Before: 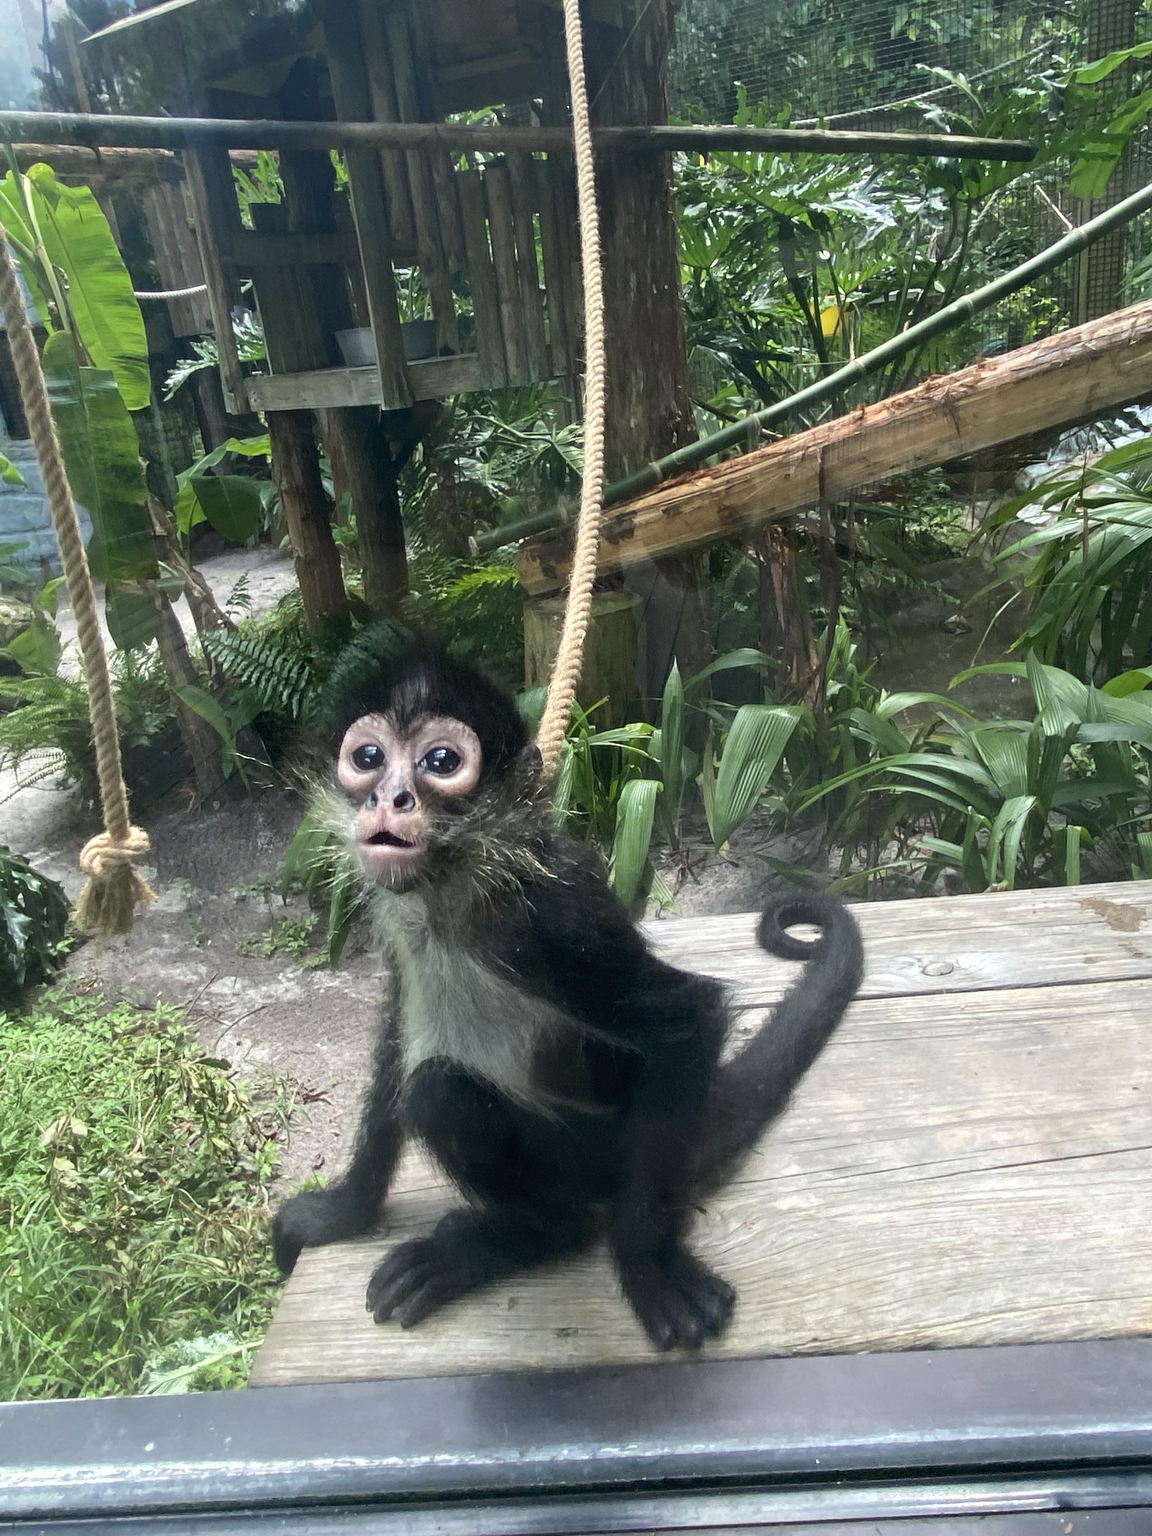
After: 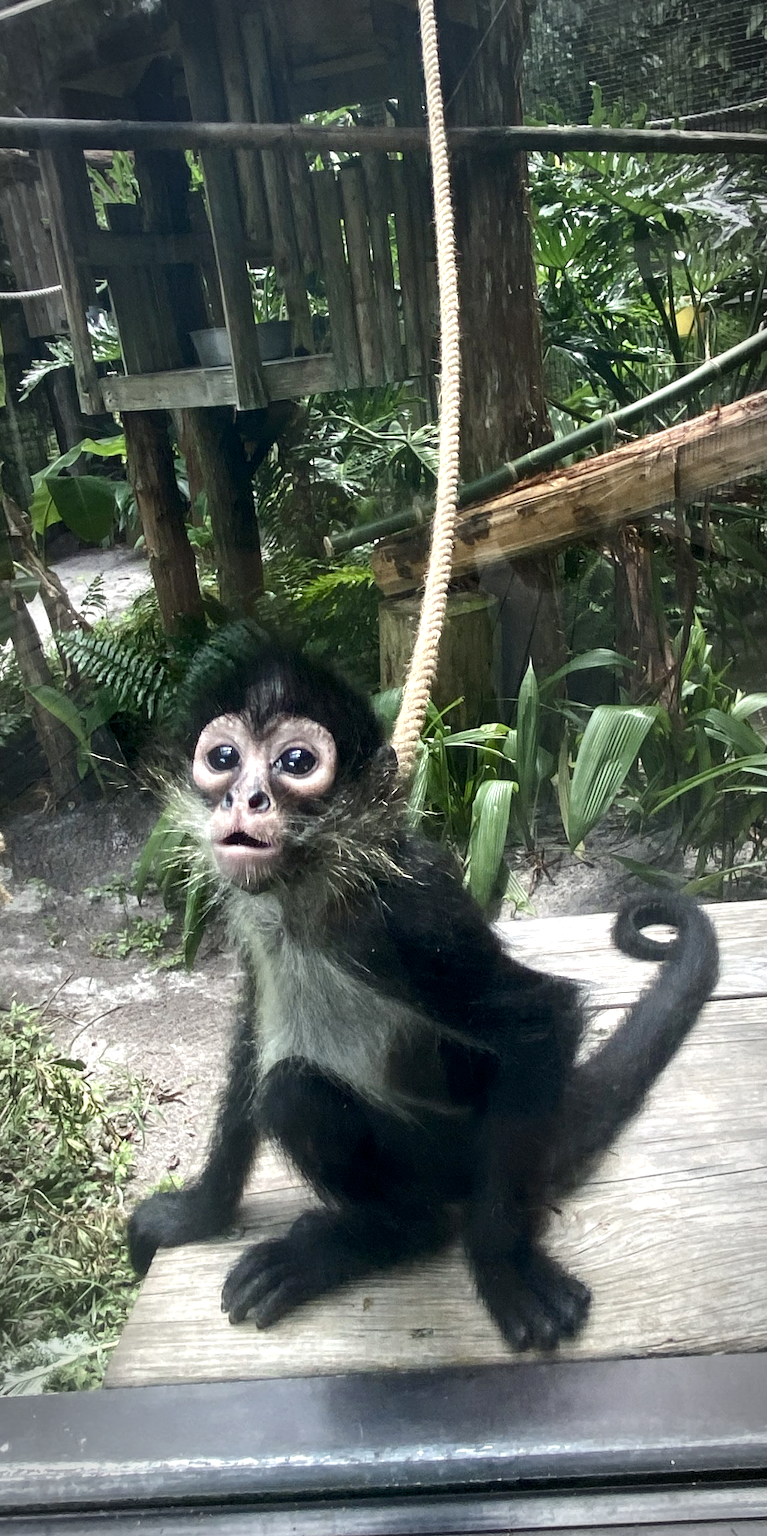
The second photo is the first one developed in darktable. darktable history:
color balance rgb: perceptual saturation grading › global saturation 0.976%, perceptual saturation grading › highlights -19.932%, perceptual saturation grading › shadows 19.315%, global vibrance 9.878%
tone equalizer: -8 EV -0.396 EV, -7 EV -0.373 EV, -6 EV -0.303 EV, -5 EV -0.22 EV, -3 EV 0.188 EV, -2 EV 0.351 EV, -1 EV 0.384 EV, +0 EV 0.426 EV, edges refinement/feathering 500, mask exposure compensation -1.57 EV, preserve details no
local contrast: highlights 102%, shadows 101%, detail 119%, midtone range 0.2
crop and rotate: left 12.606%, right 20.779%
vignetting: automatic ratio true, dithering 8-bit output, unbound false
